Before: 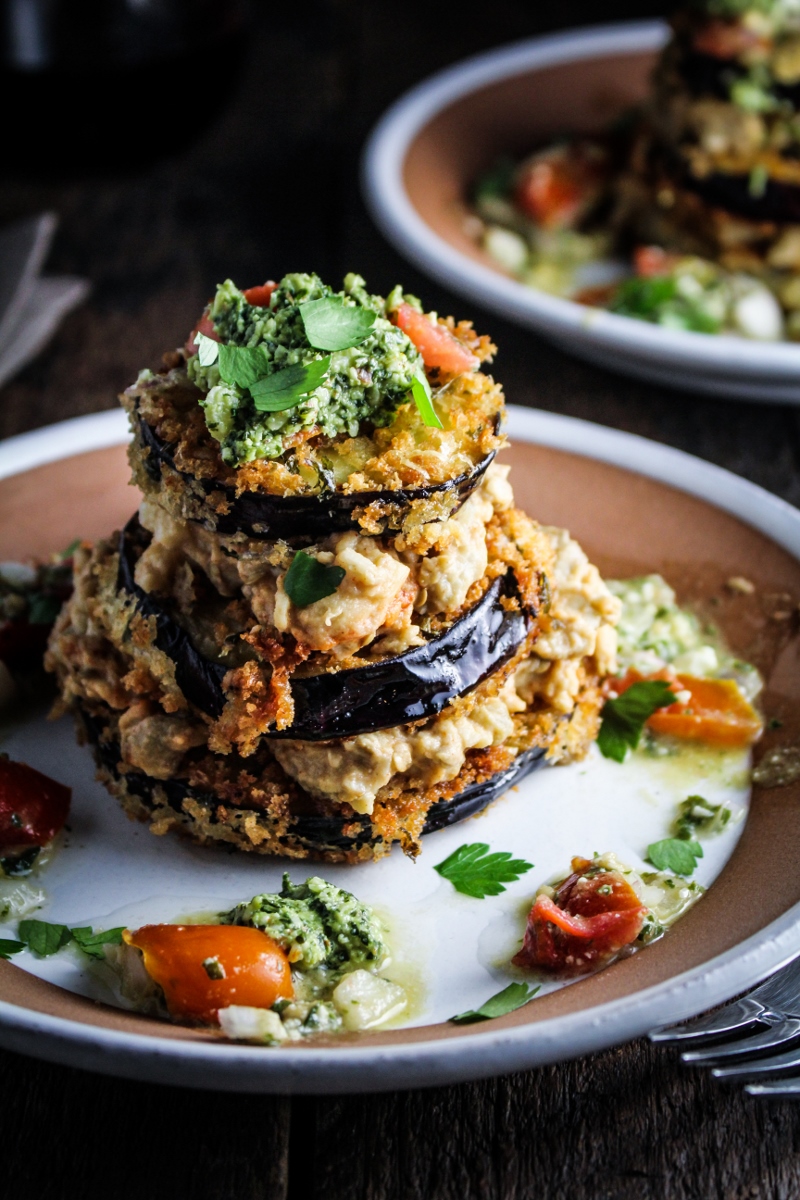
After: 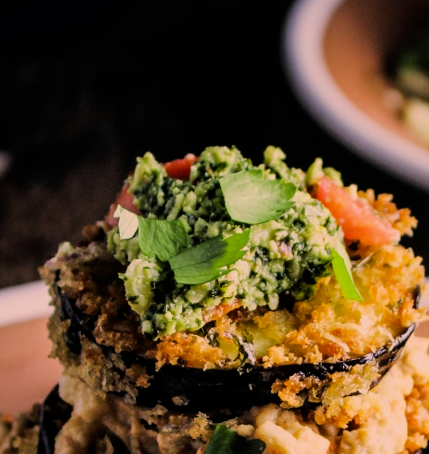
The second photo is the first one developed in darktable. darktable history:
filmic rgb: black relative exposure -7.65 EV, white relative exposure 4.56 EV, hardness 3.61, color science v6 (2022)
color correction: highlights a* 17.88, highlights b* 18.79
crop: left 10.121%, top 10.631%, right 36.218%, bottom 51.526%
